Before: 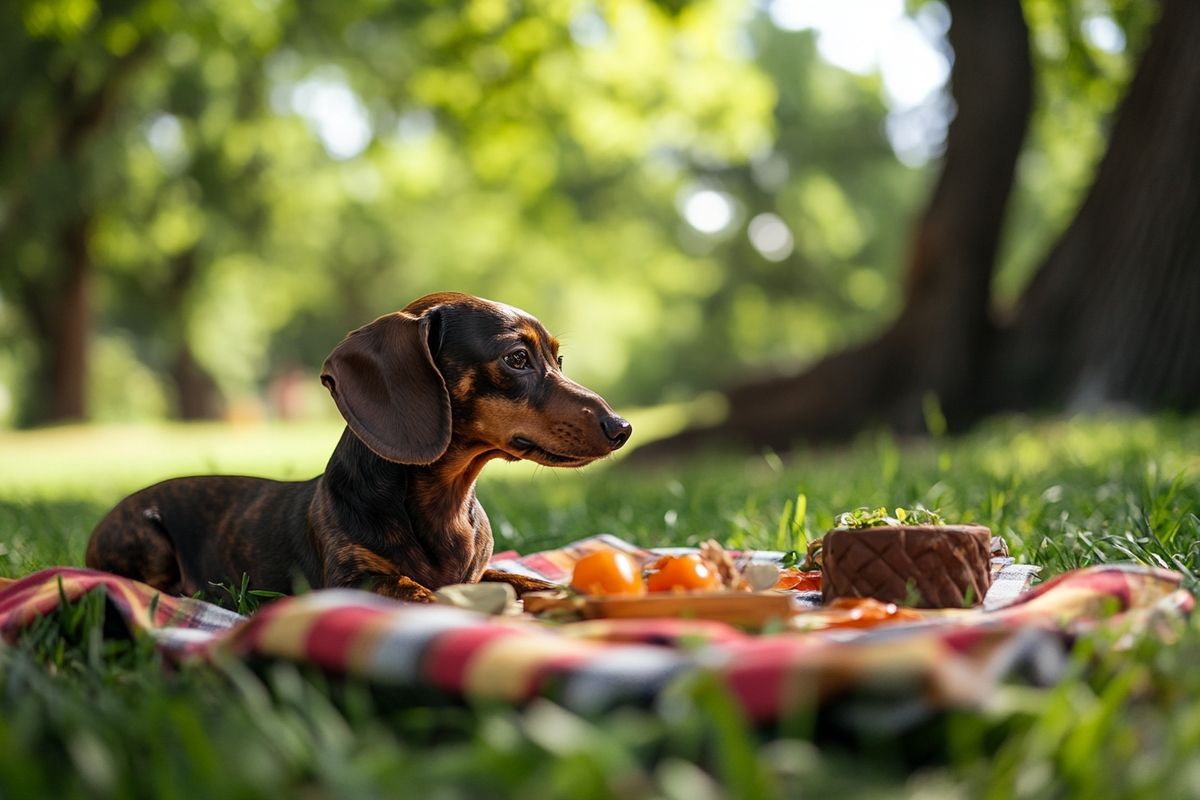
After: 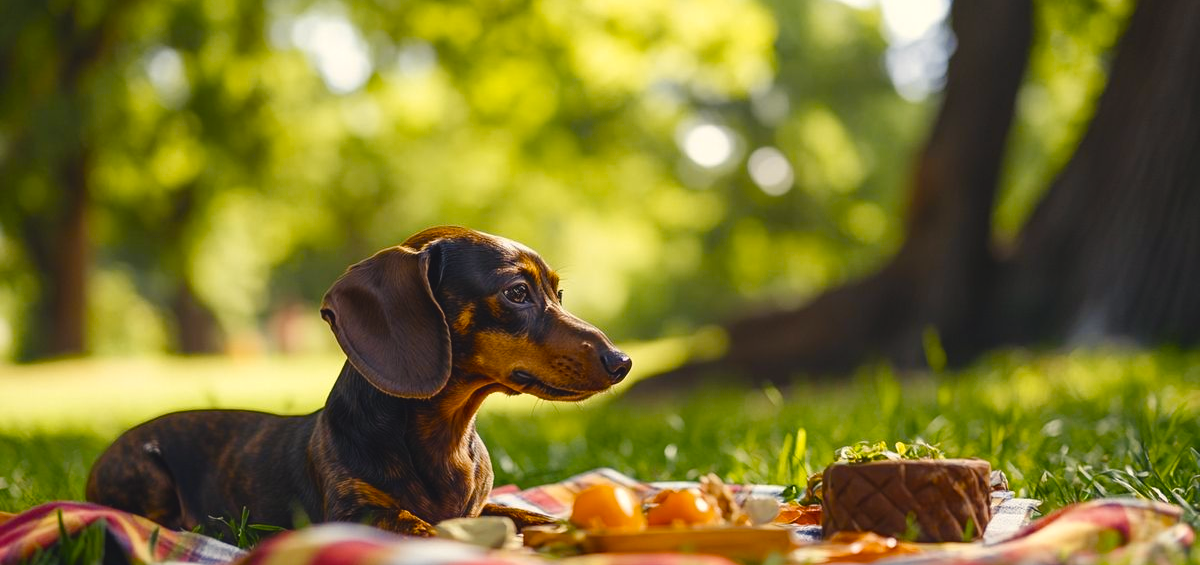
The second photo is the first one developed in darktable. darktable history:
crop and rotate: top 8.293%, bottom 20.996%
color balance rgb: shadows lift › chroma 3%, shadows lift › hue 280.8°, power › hue 330°, highlights gain › chroma 3%, highlights gain › hue 75.6°, global offset › luminance 0.7%, perceptual saturation grading › global saturation 20%, perceptual saturation grading › highlights -25%, perceptual saturation grading › shadows 50%, global vibrance 20.33%
color contrast: green-magenta contrast 0.8, blue-yellow contrast 1.1, unbound 0
